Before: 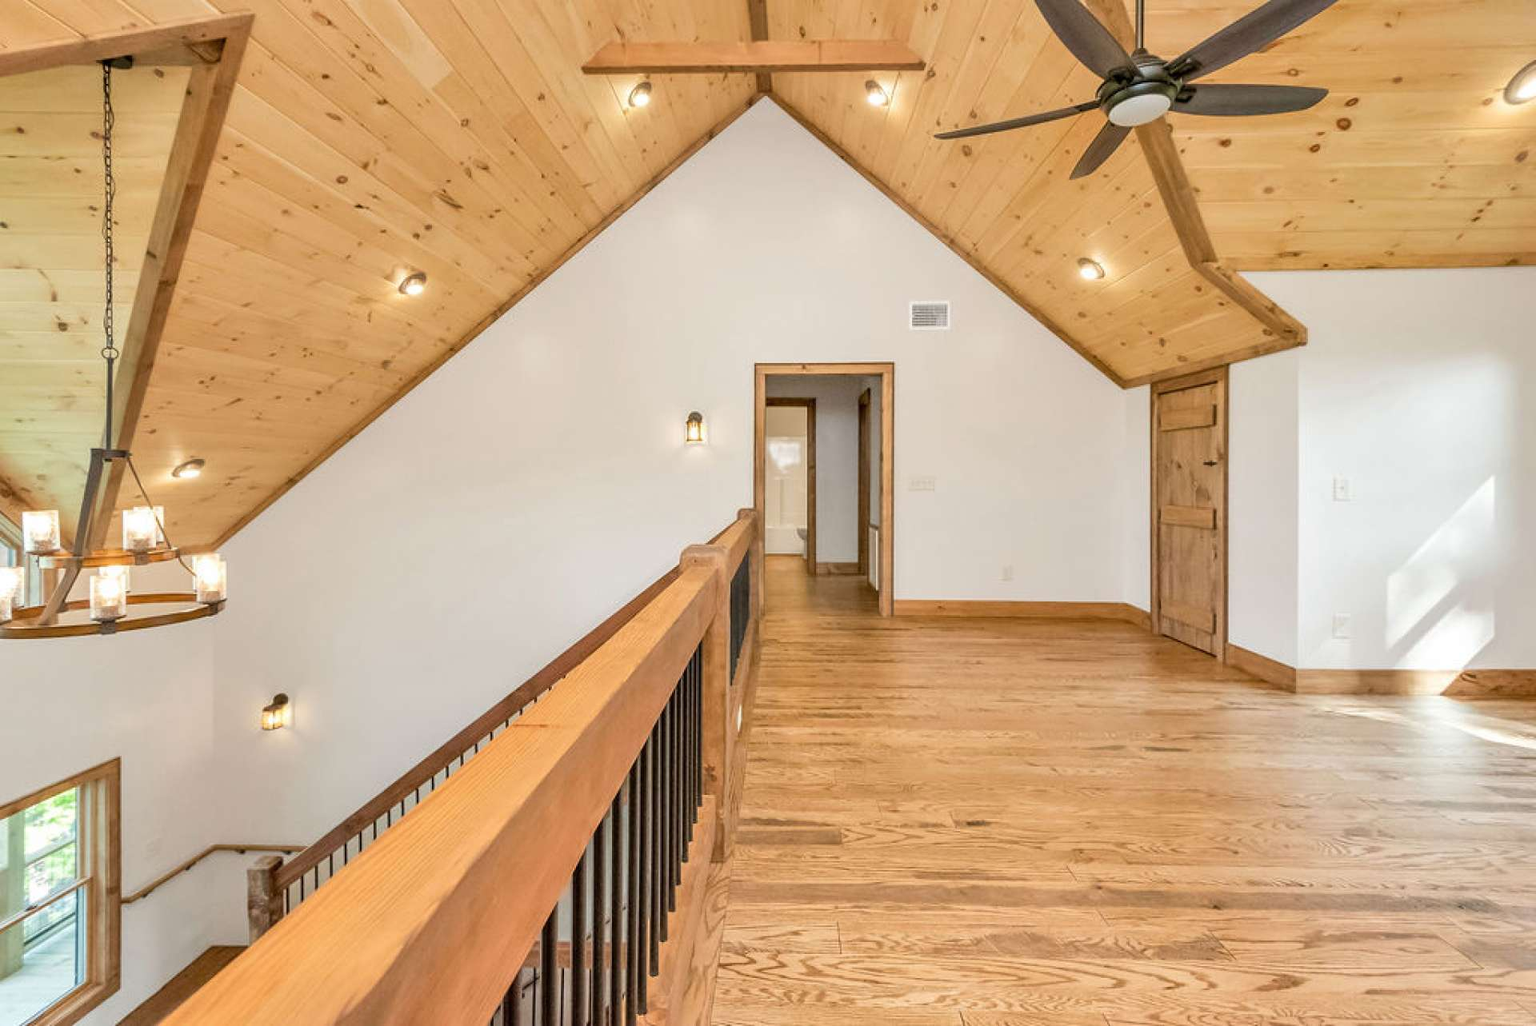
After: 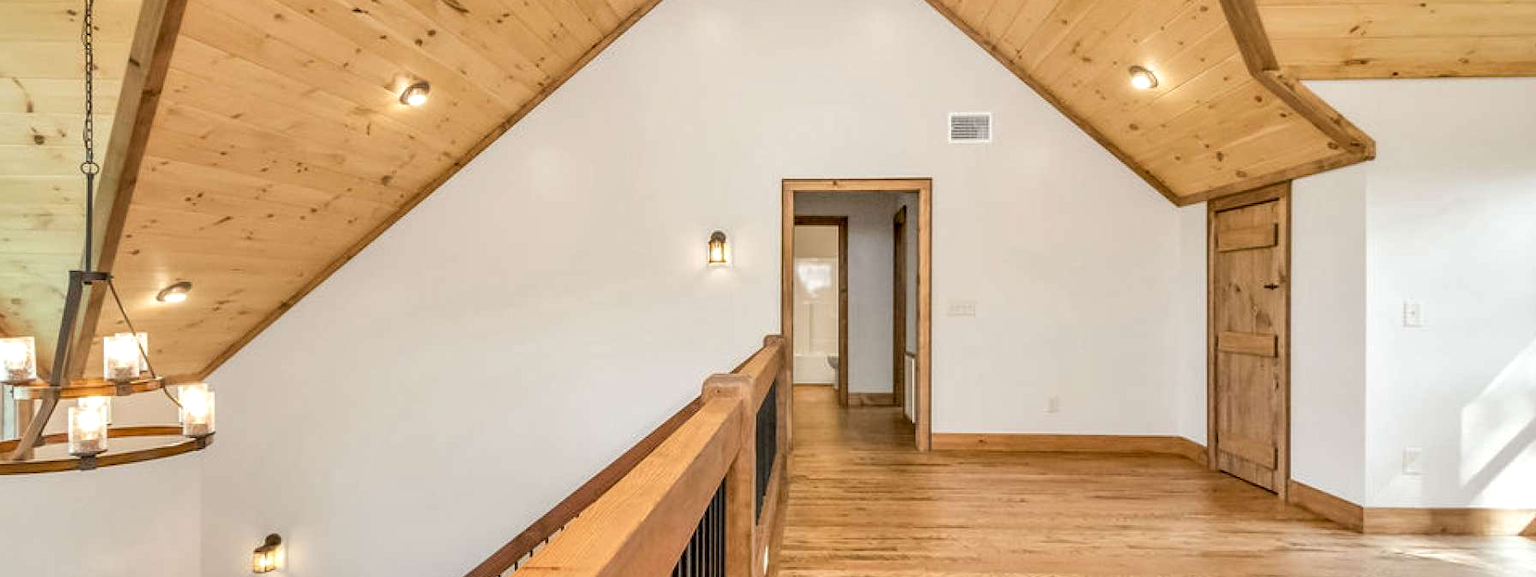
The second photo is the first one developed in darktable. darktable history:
crop: left 1.744%, top 19.225%, right 5.069%, bottom 28.357%
local contrast: on, module defaults
